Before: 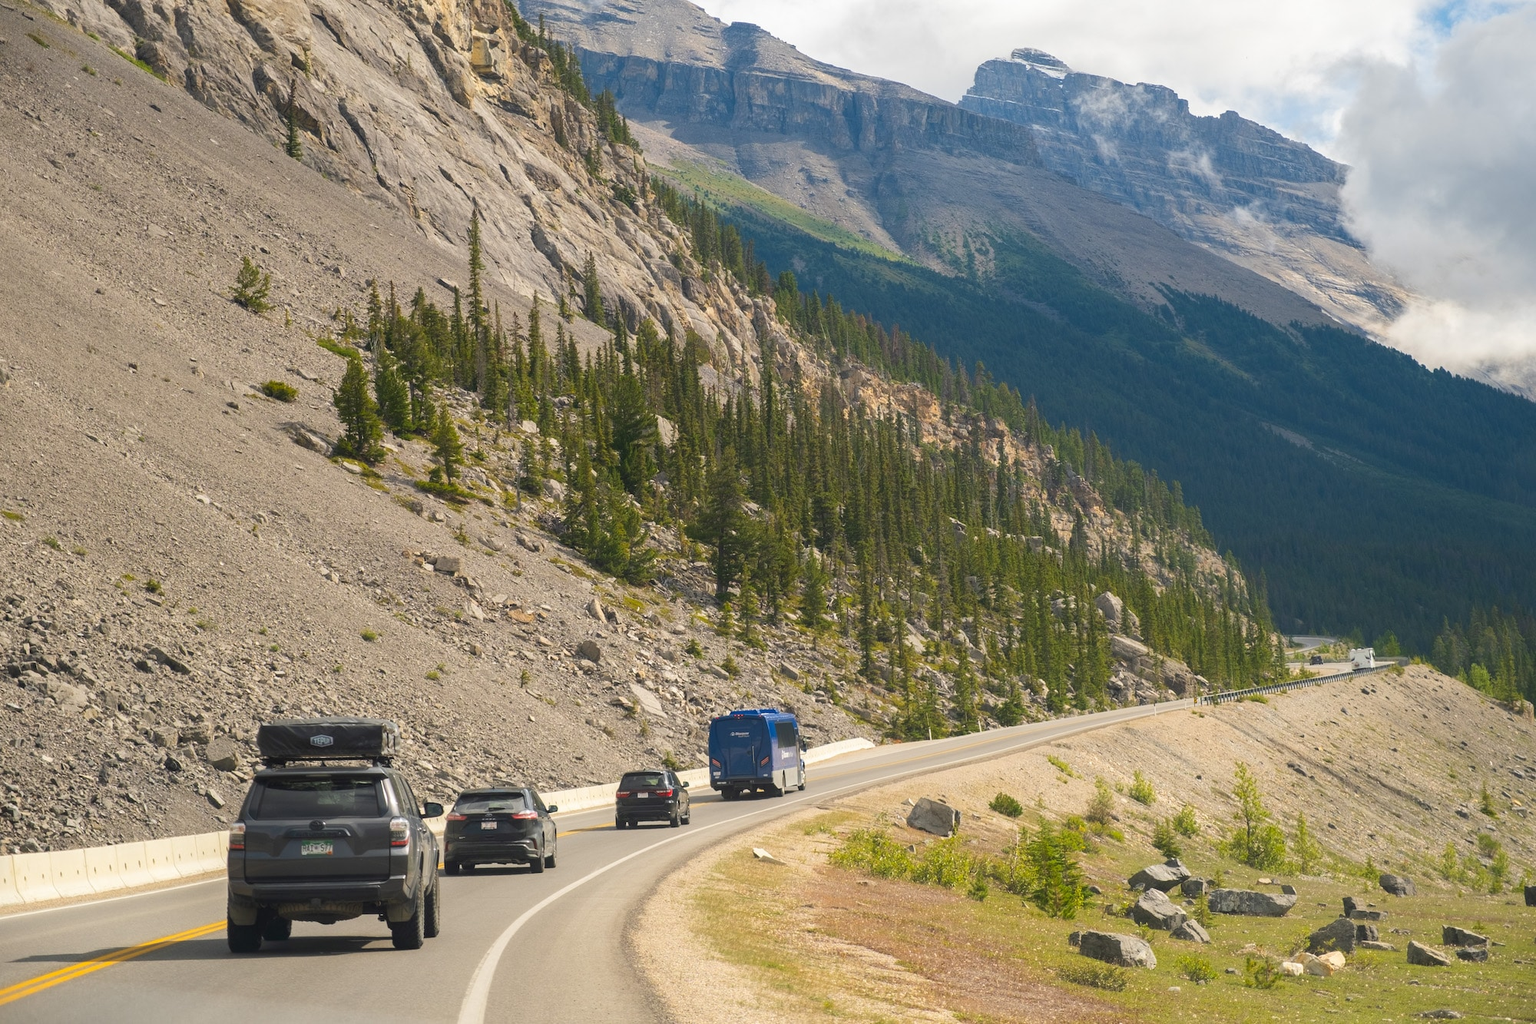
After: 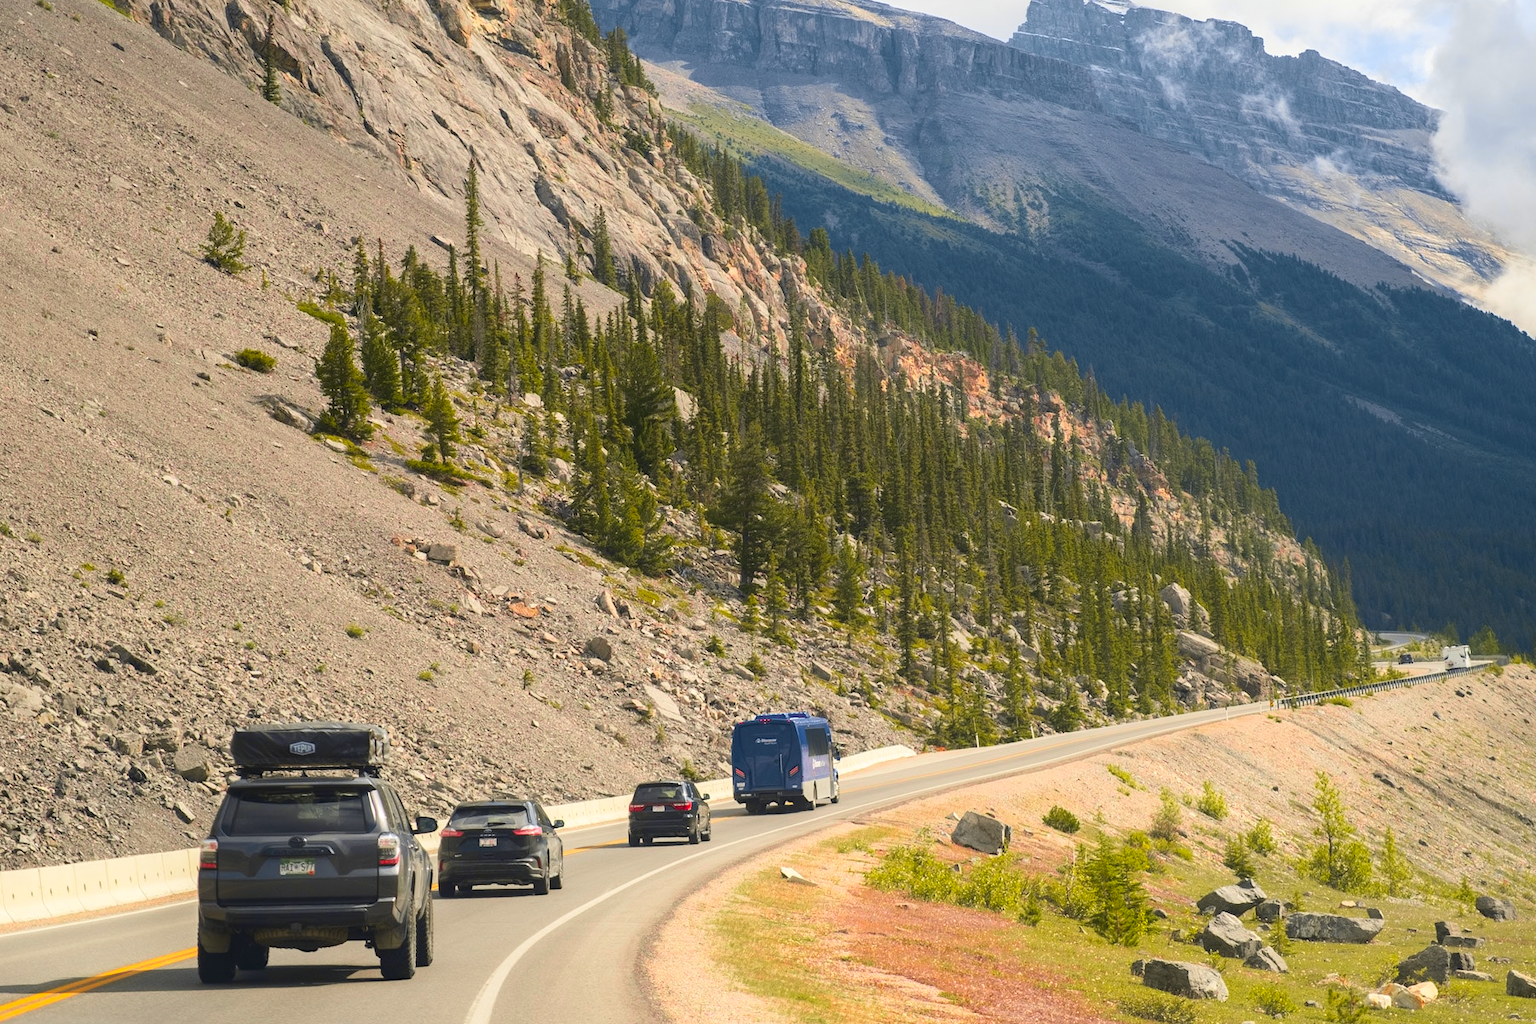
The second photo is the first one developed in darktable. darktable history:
crop: left 3.217%, top 6.522%, right 6.611%, bottom 3.276%
tone curve: curves: ch0 [(0, 0.036) (0.119, 0.115) (0.466, 0.498) (0.715, 0.767) (0.817, 0.865) (1, 0.998)]; ch1 [(0, 0) (0.377, 0.416) (0.44, 0.461) (0.487, 0.49) (0.514, 0.517) (0.536, 0.577) (0.66, 0.724) (1, 1)]; ch2 [(0, 0) (0.38, 0.405) (0.463, 0.443) (0.492, 0.486) (0.526, 0.541) (0.578, 0.598) (0.653, 0.698) (1, 1)], color space Lab, independent channels, preserve colors none
